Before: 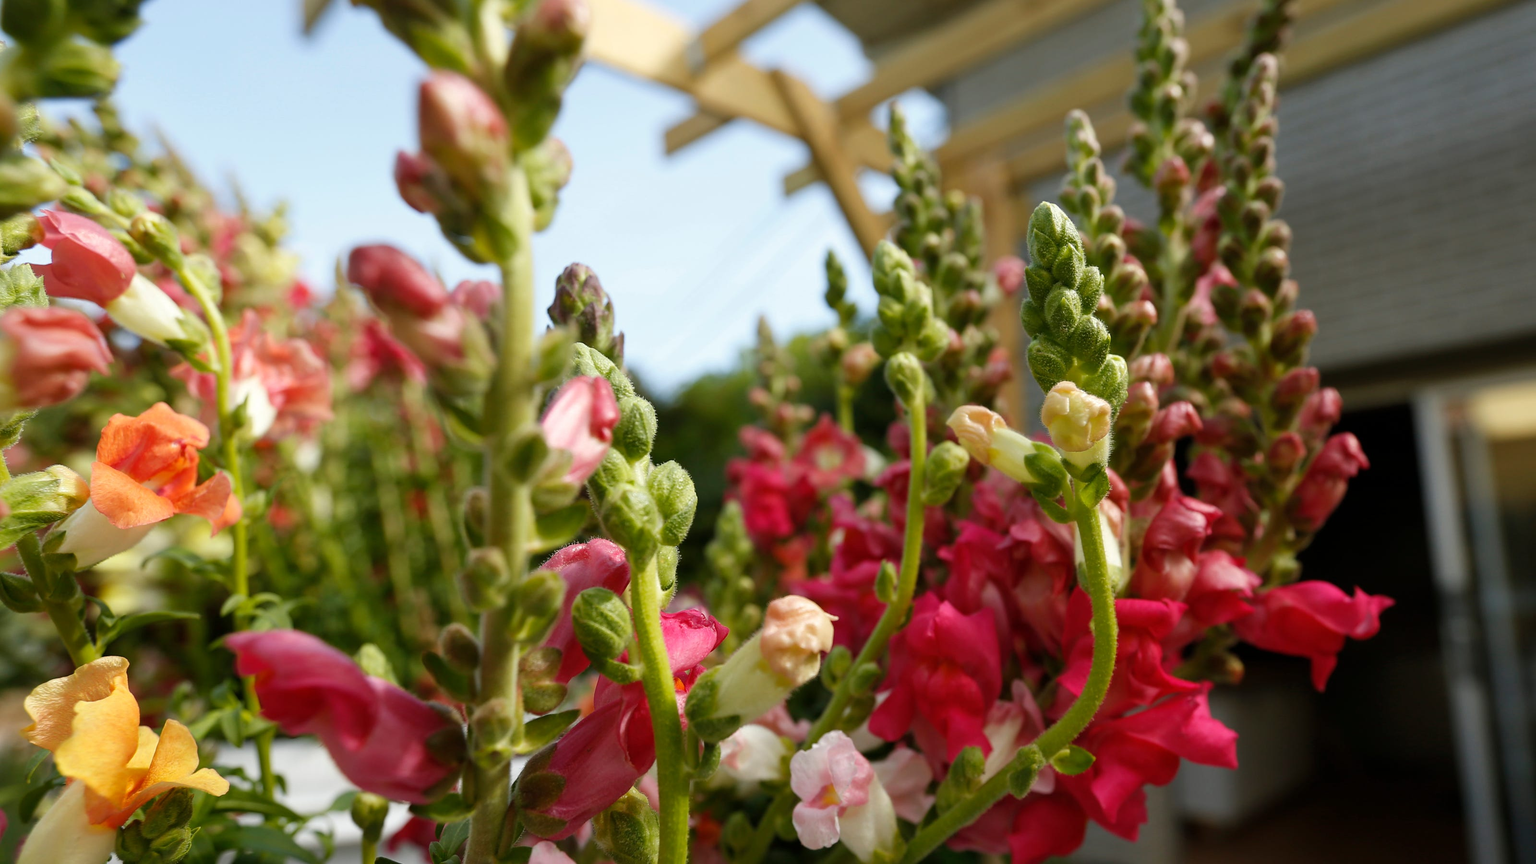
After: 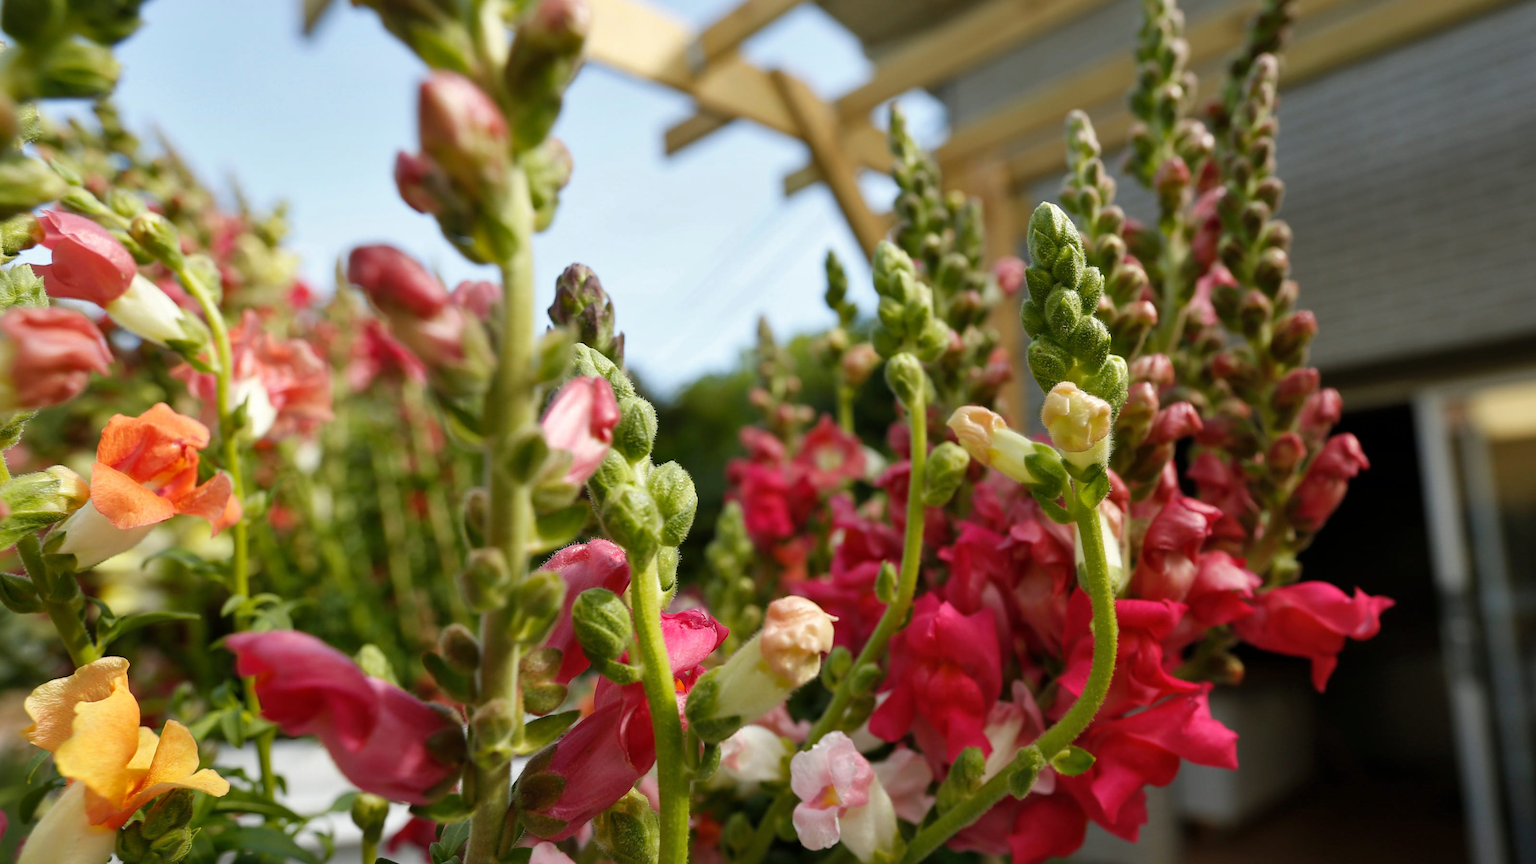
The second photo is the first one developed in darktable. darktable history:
shadows and highlights: shadows 21, highlights -36.52, soften with gaussian
